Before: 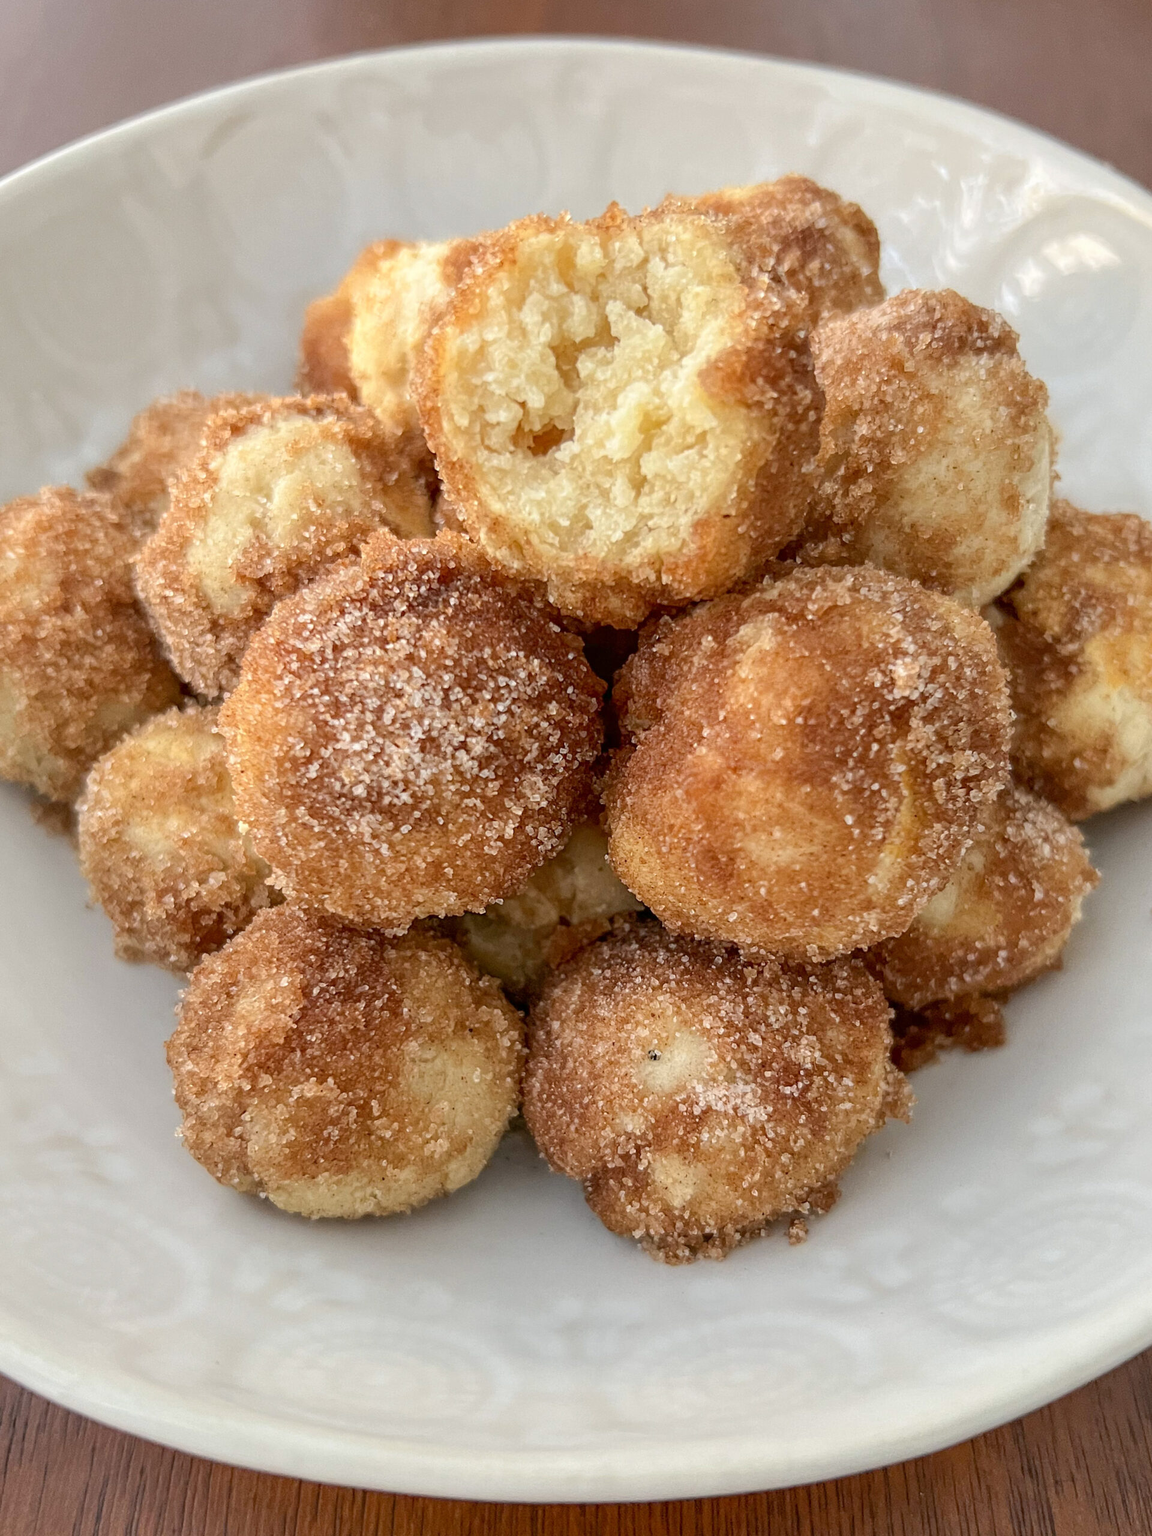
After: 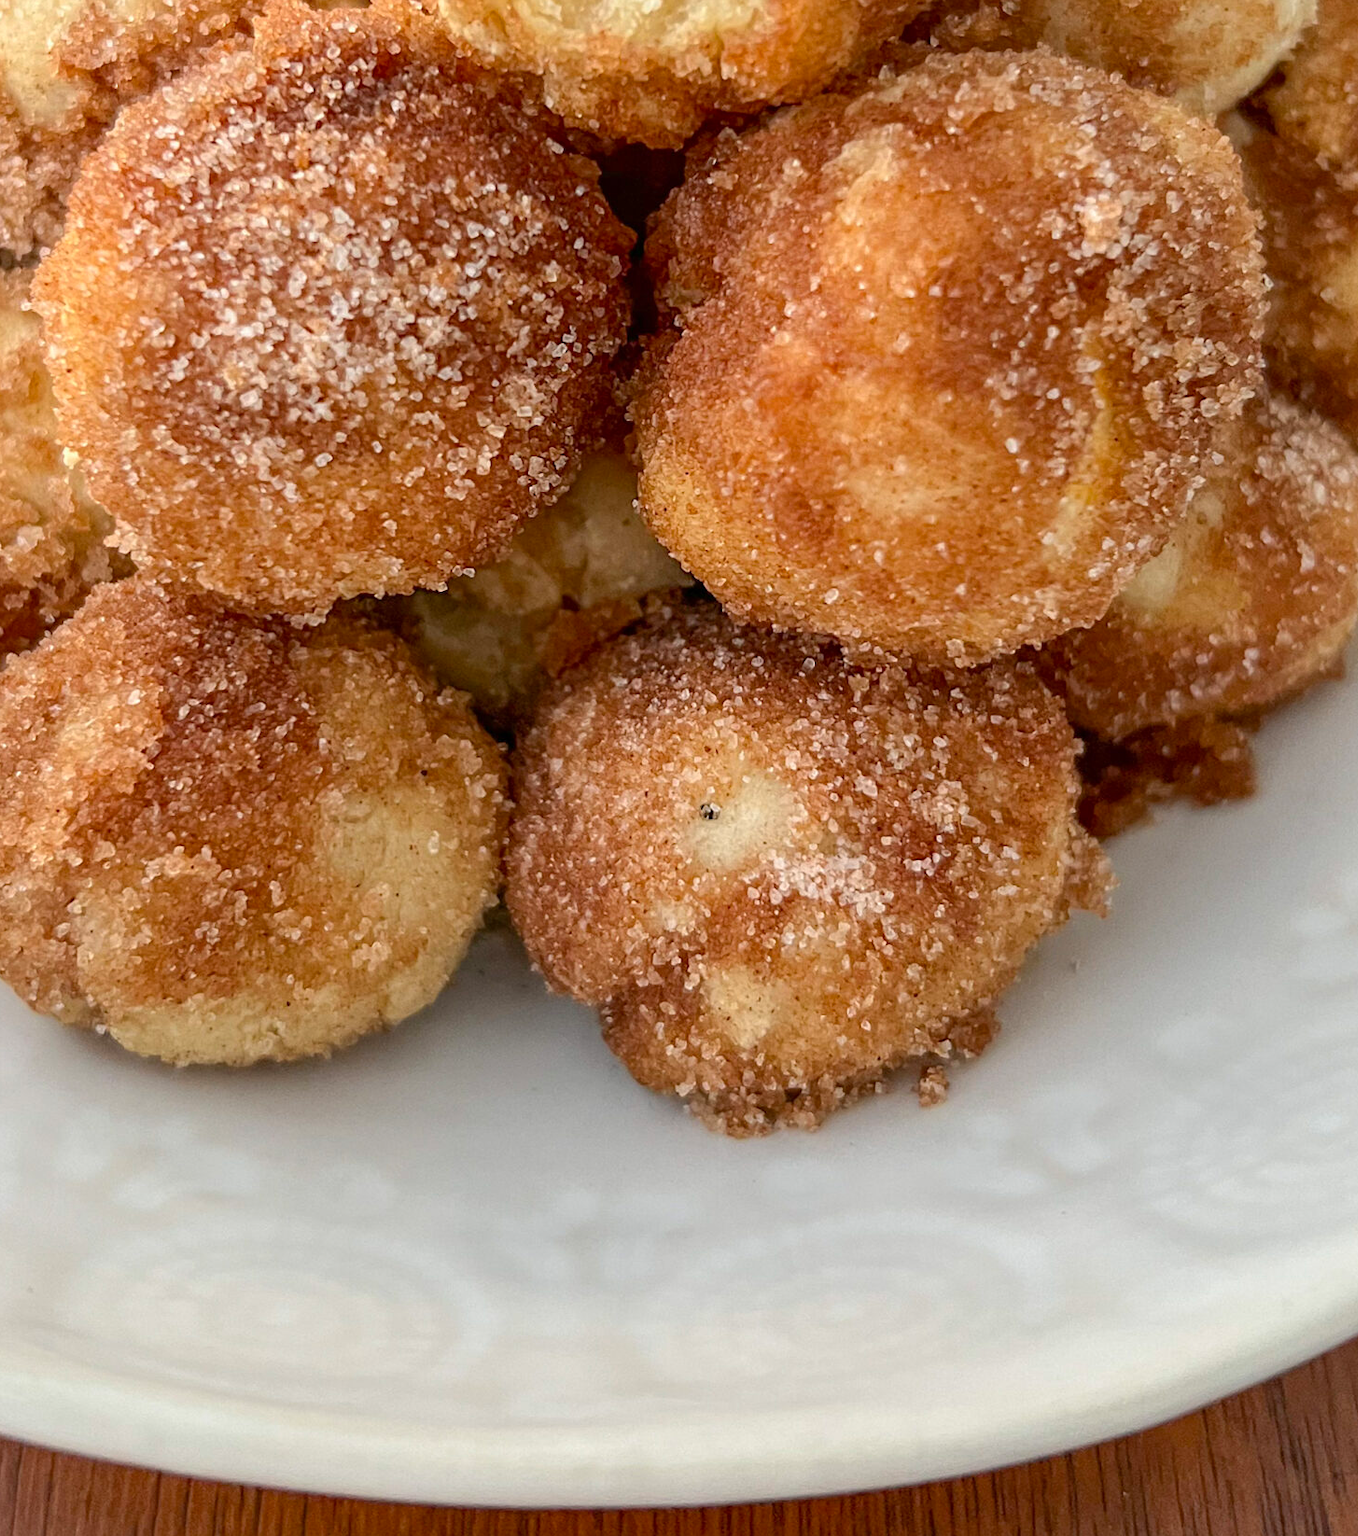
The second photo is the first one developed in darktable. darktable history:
crop and rotate: left 17.238%, top 34.758%, right 6.888%, bottom 0.937%
